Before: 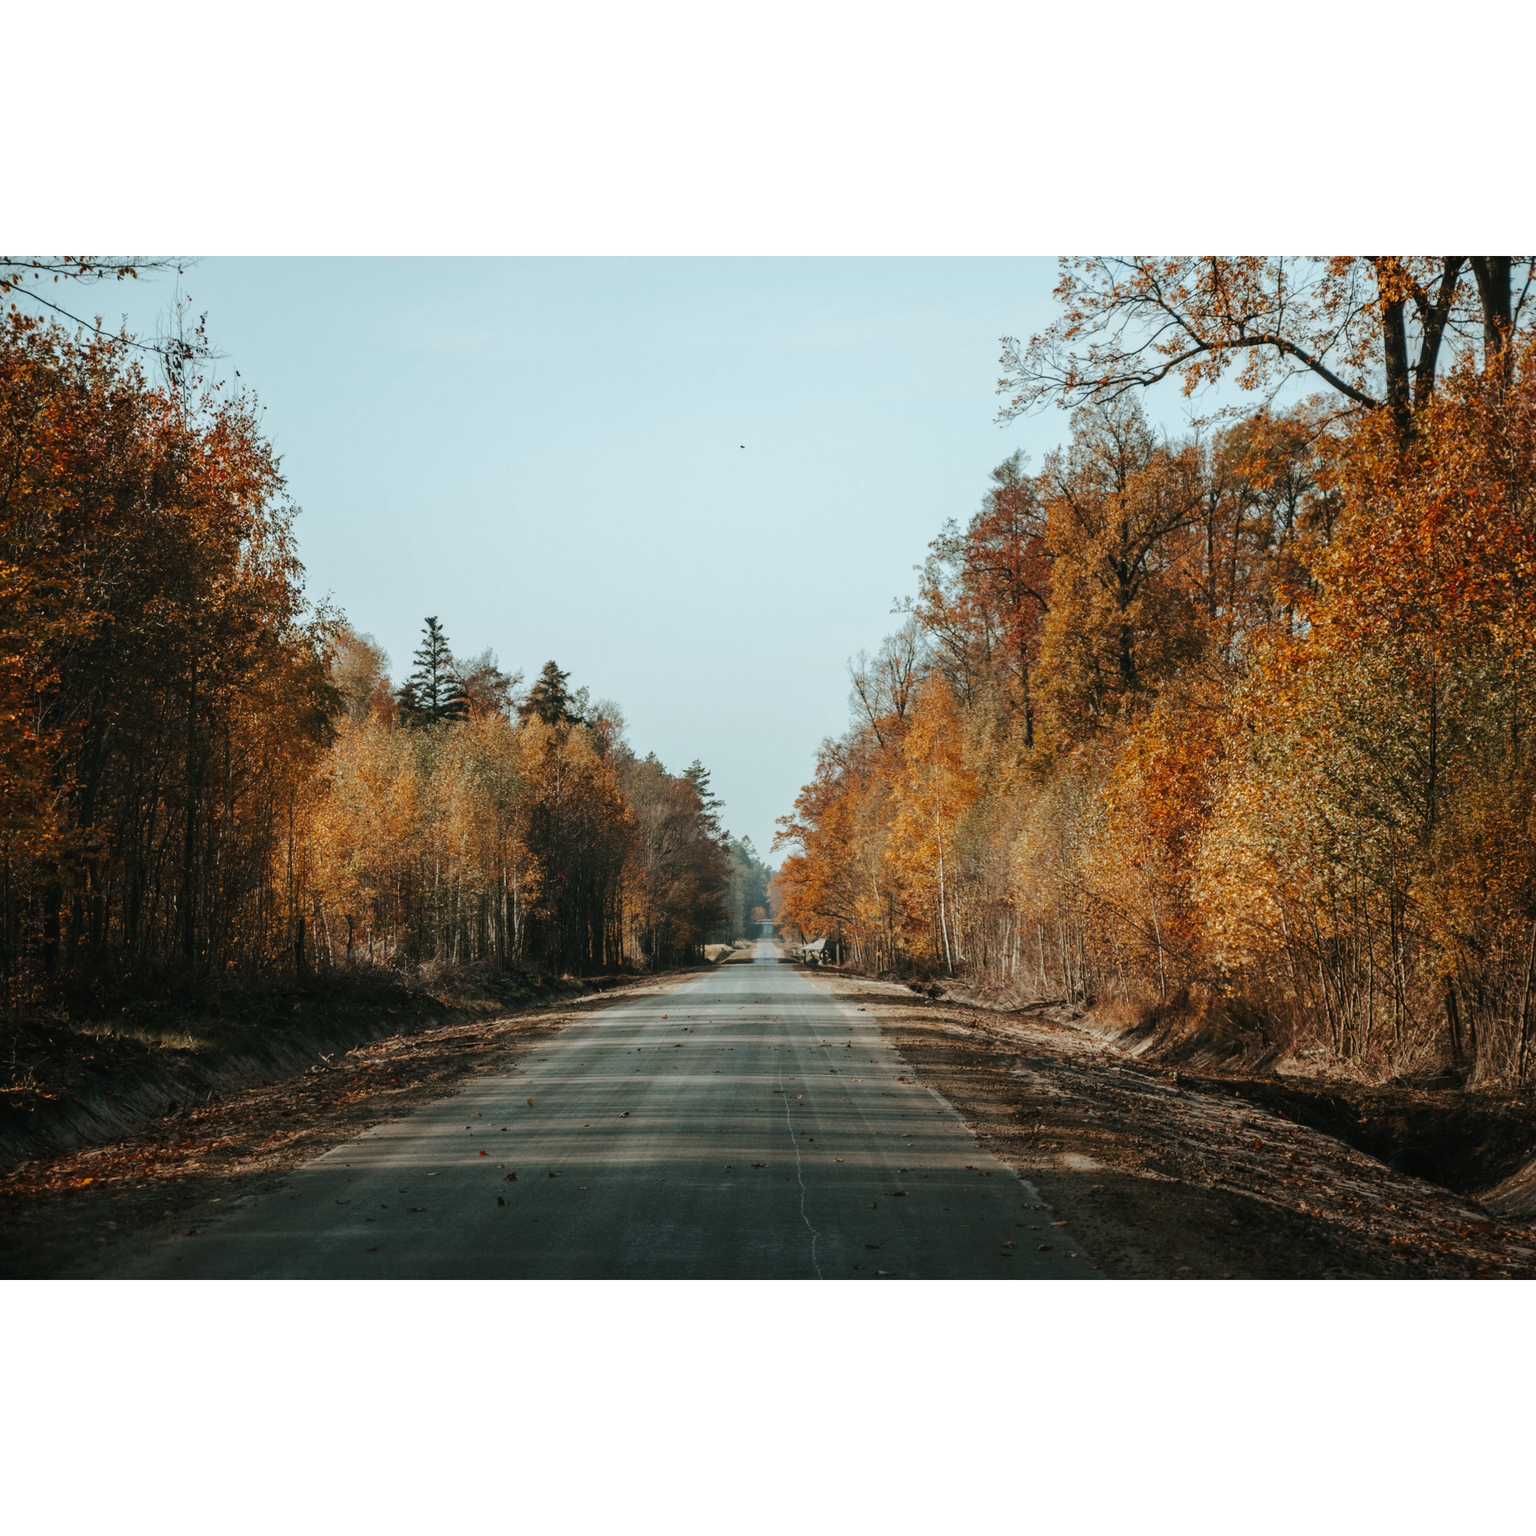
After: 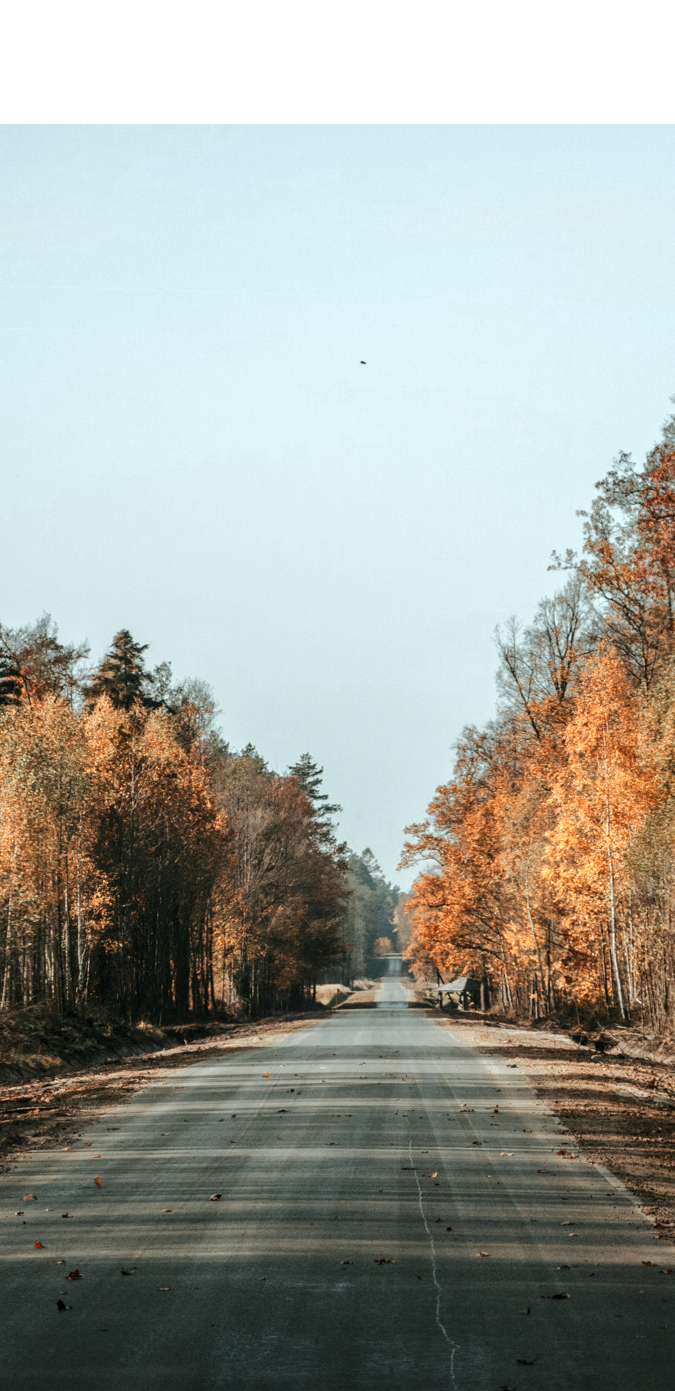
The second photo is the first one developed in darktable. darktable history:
color zones: curves: ch0 [(0.018, 0.548) (0.197, 0.654) (0.425, 0.447) (0.605, 0.658) (0.732, 0.579)]; ch1 [(0.105, 0.531) (0.224, 0.531) (0.386, 0.39) (0.618, 0.456) (0.732, 0.456) (0.956, 0.421)]; ch2 [(0.039, 0.583) (0.215, 0.465) (0.399, 0.544) (0.465, 0.548) (0.614, 0.447) (0.724, 0.43) (0.882, 0.623) (0.956, 0.632)]
local contrast: on, module defaults
crop and rotate: left 29.476%, top 10.214%, right 35.32%, bottom 17.333%
